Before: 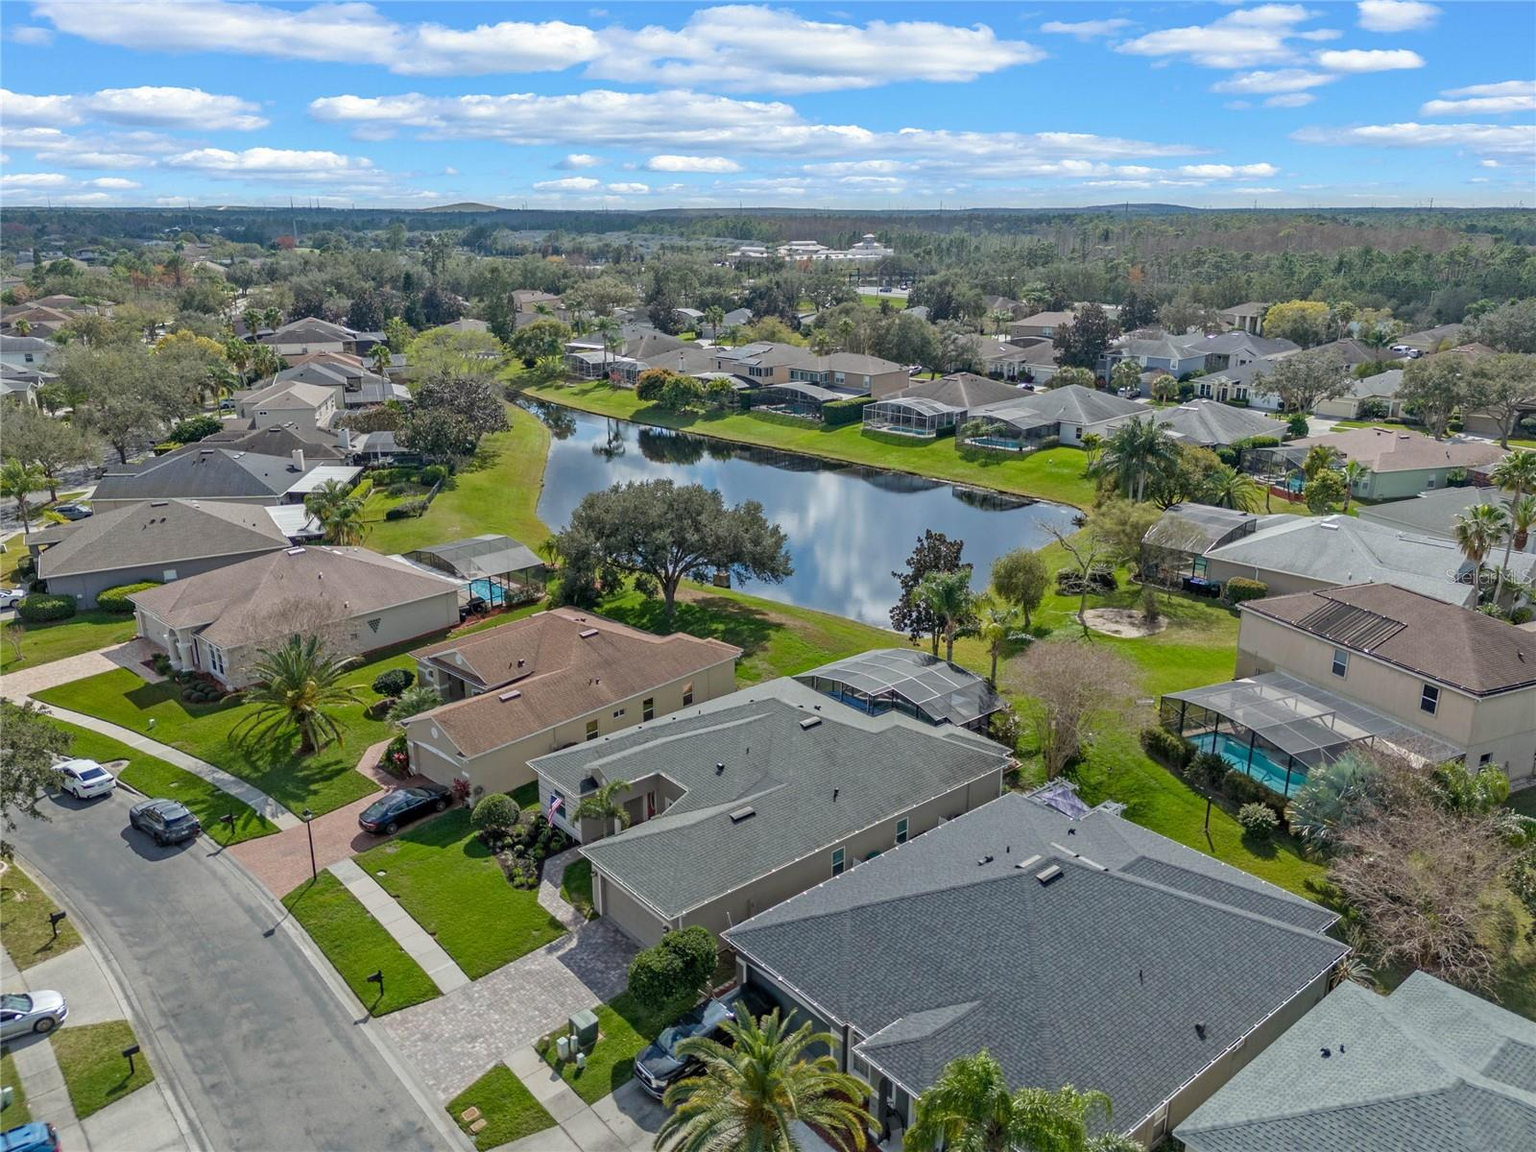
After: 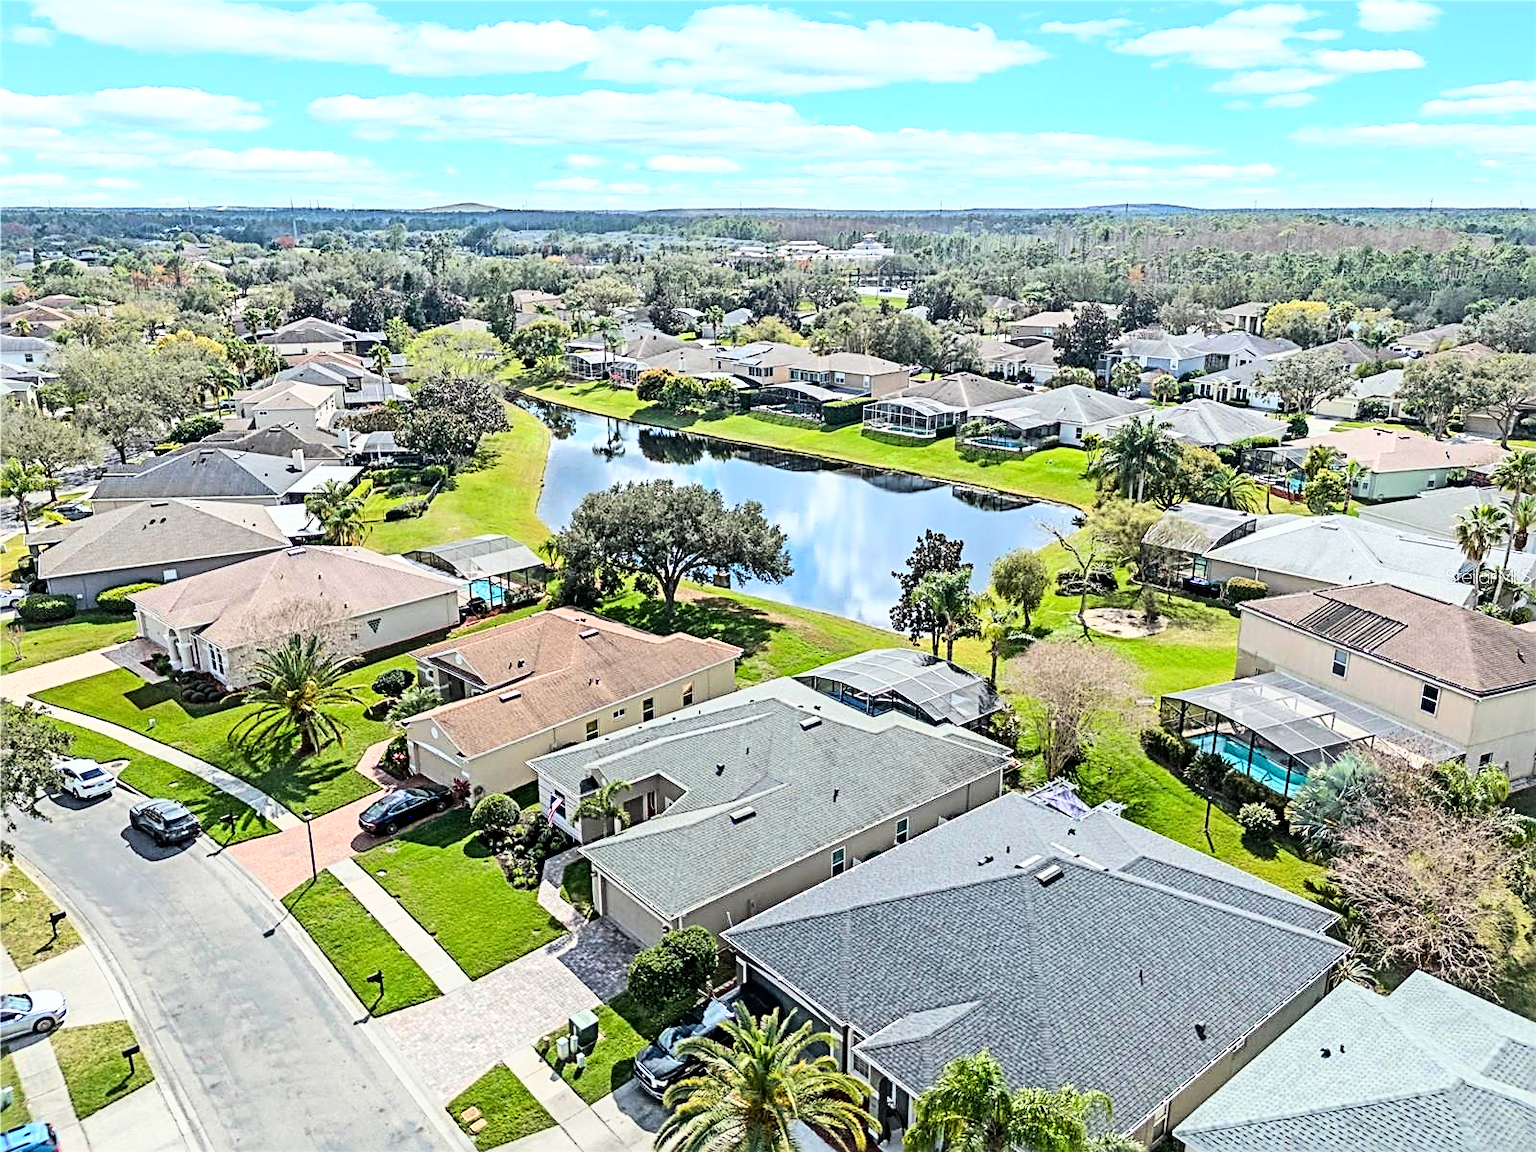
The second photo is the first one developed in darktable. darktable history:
sharpen: radius 2.977, amount 0.775
base curve: curves: ch0 [(0, 0) (0.007, 0.004) (0.027, 0.03) (0.046, 0.07) (0.207, 0.54) (0.442, 0.872) (0.673, 0.972) (1, 1)]
